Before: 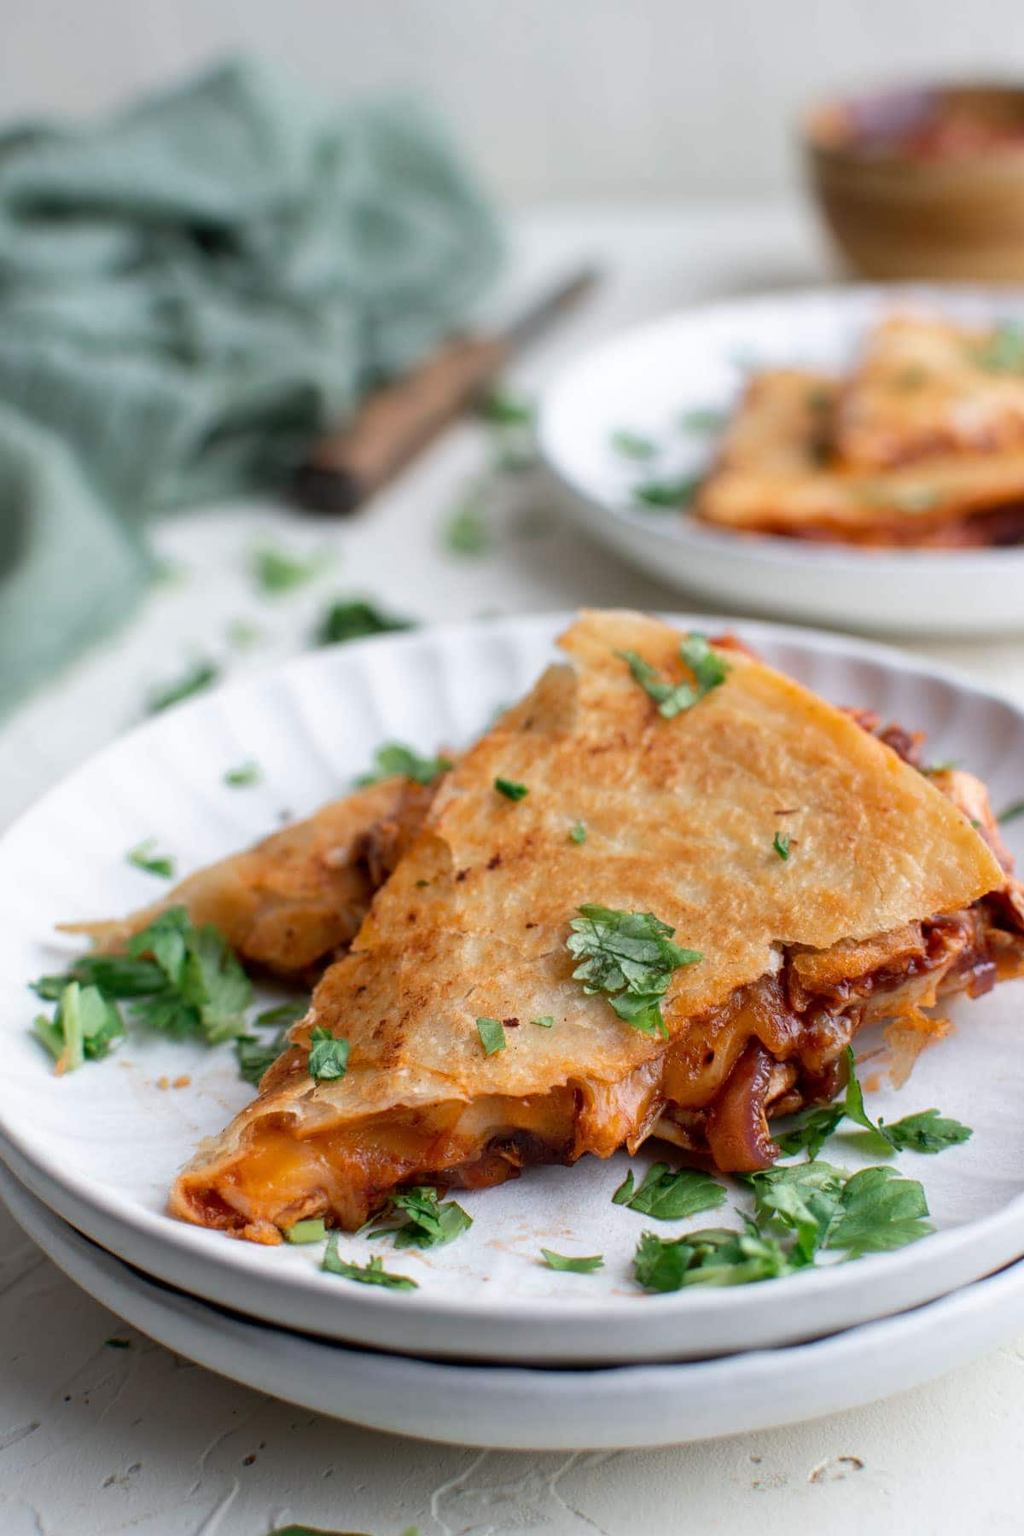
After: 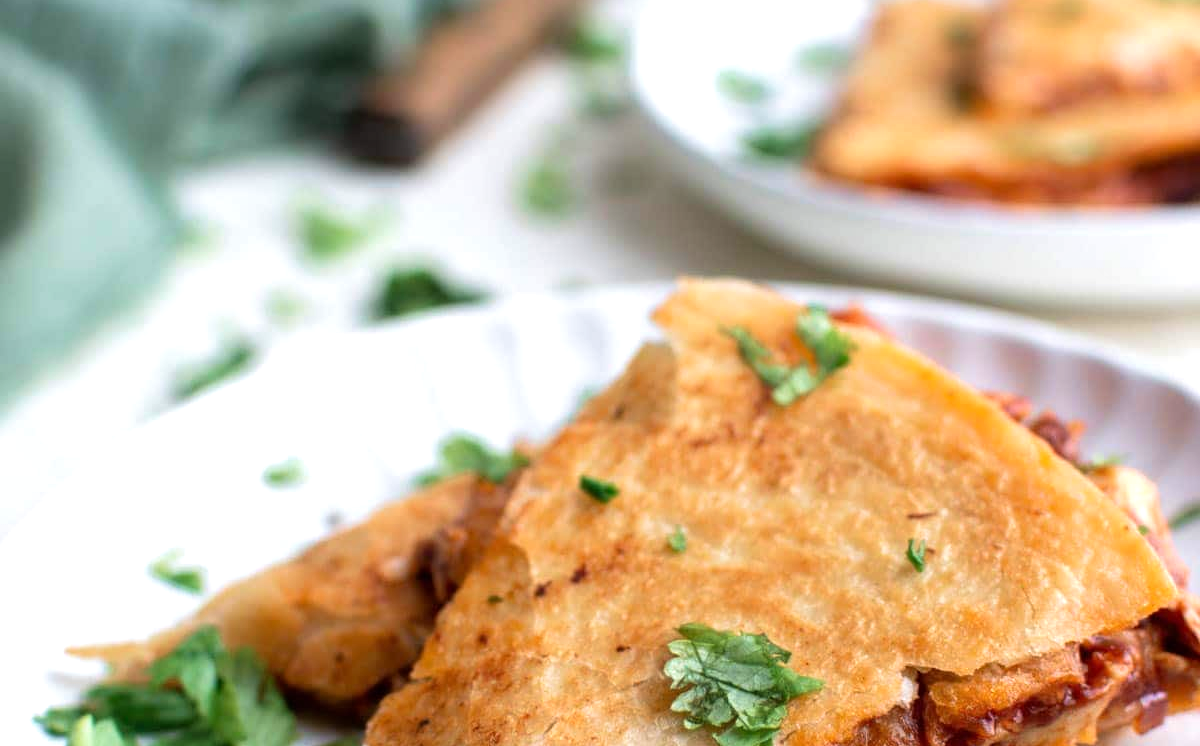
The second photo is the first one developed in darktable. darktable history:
crop and rotate: top 24.268%, bottom 34.256%
tone equalizer: -8 EV -0.396 EV, -7 EV -0.404 EV, -6 EV -0.307 EV, -5 EV -0.236 EV, -3 EV 0.232 EV, -2 EV 0.345 EV, -1 EV 0.411 EV, +0 EV 0.413 EV
velvia: on, module defaults
